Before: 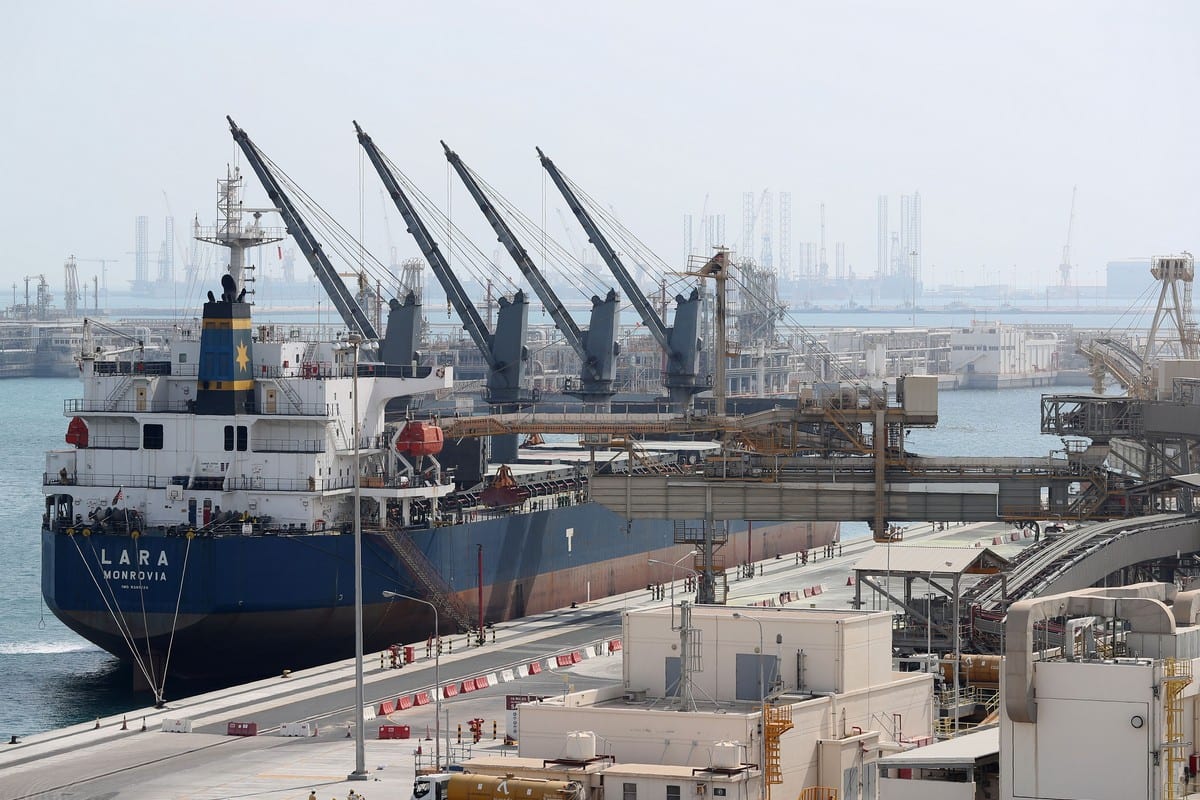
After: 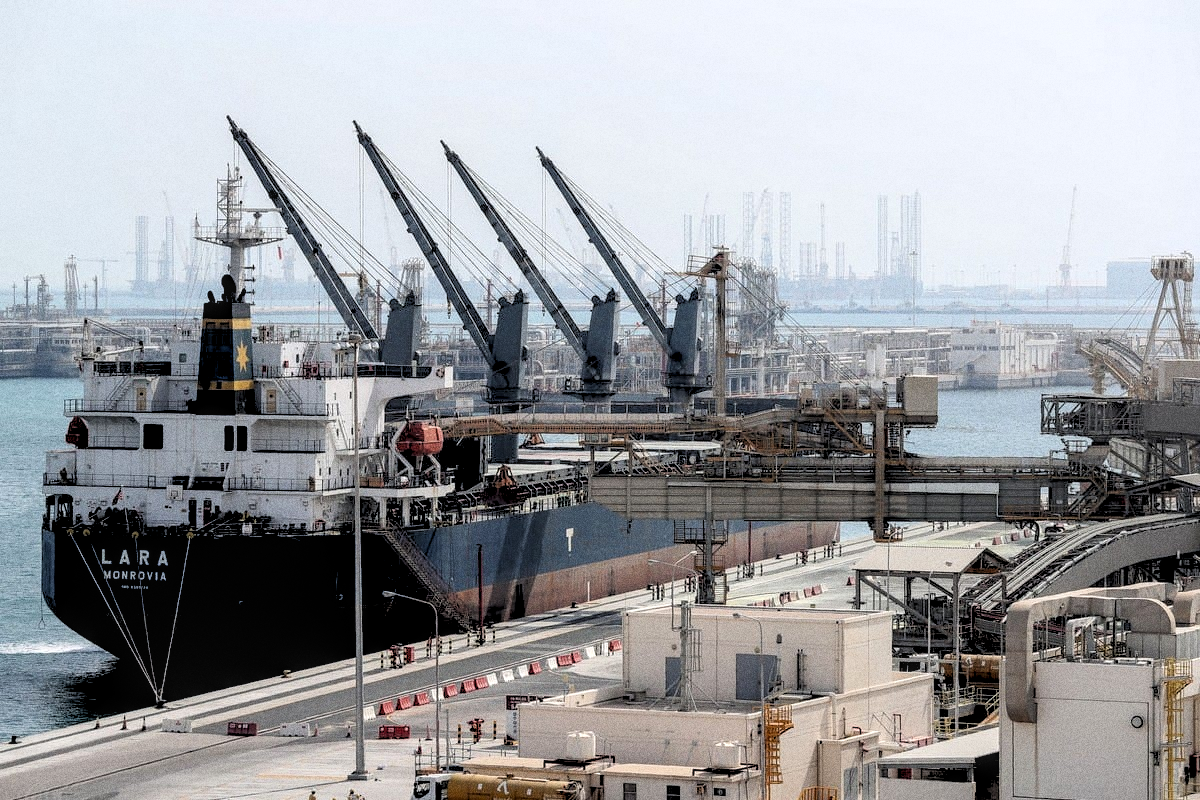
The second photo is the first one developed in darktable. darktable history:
rgb levels: levels [[0.029, 0.461, 0.922], [0, 0.5, 1], [0, 0.5, 1]]
grain: coarseness 11.82 ISO, strength 36.67%, mid-tones bias 74.17%
local contrast: detail 130%
